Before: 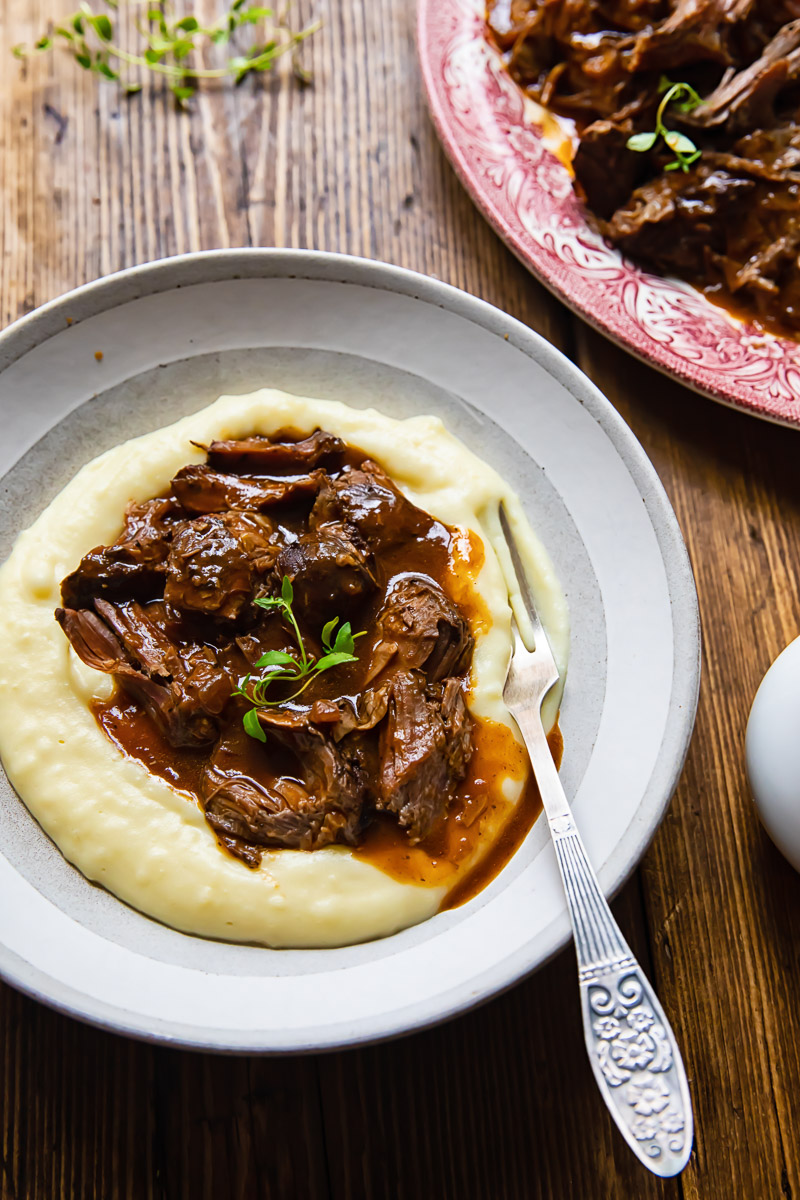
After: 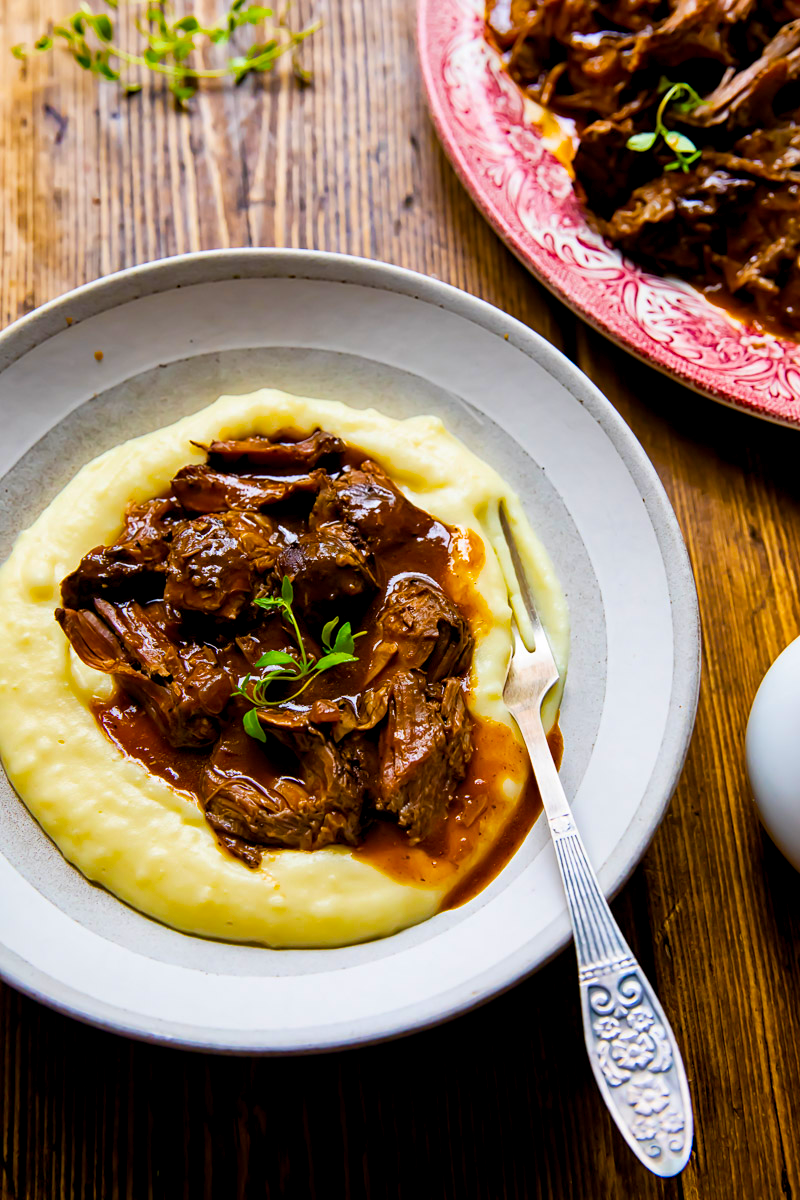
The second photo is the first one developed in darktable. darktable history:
color balance rgb: global offset › luminance -0.475%, linear chroma grading › global chroma 33.145%, perceptual saturation grading › global saturation 18.878%
